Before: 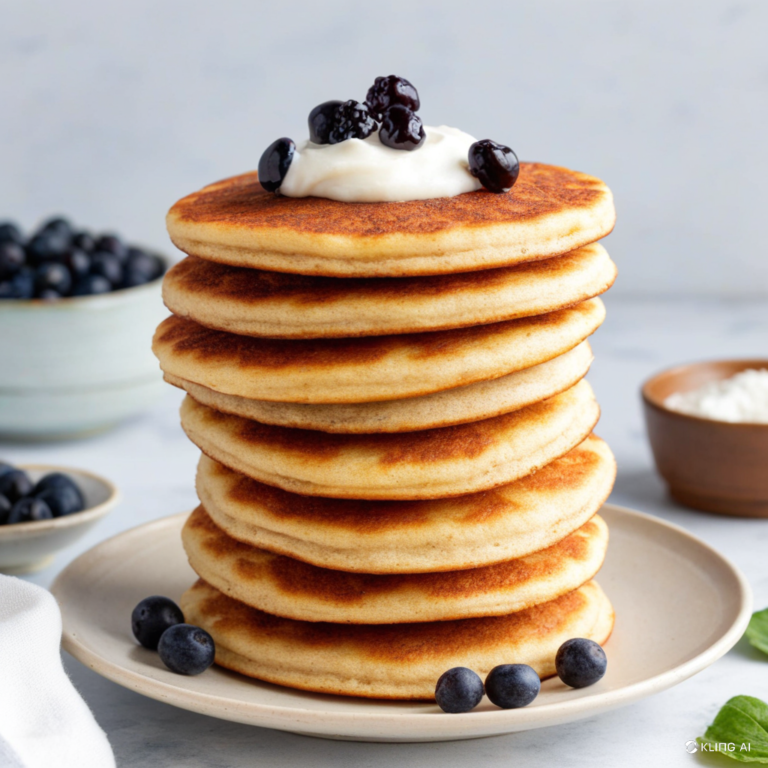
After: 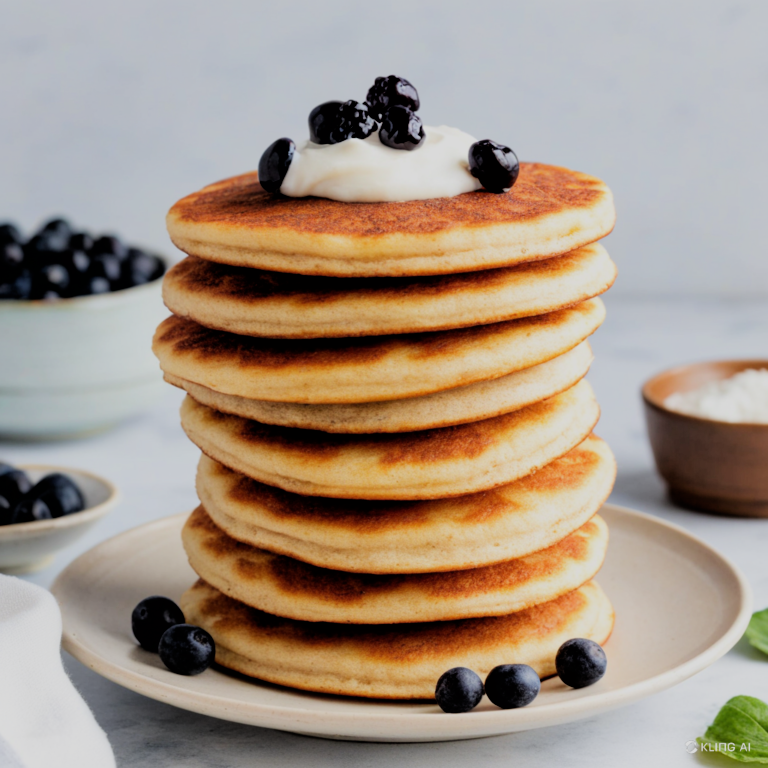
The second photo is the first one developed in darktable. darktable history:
filmic rgb: black relative exposure -4.41 EV, white relative exposure 5.04 EV, threshold 3.04 EV, hardness 2.22, latitude 39.78%, contrast 1.153, highlights saturation mix 10.11%, shadows ↔ highlights balance 0.932%, enable highlight reconstruction true
